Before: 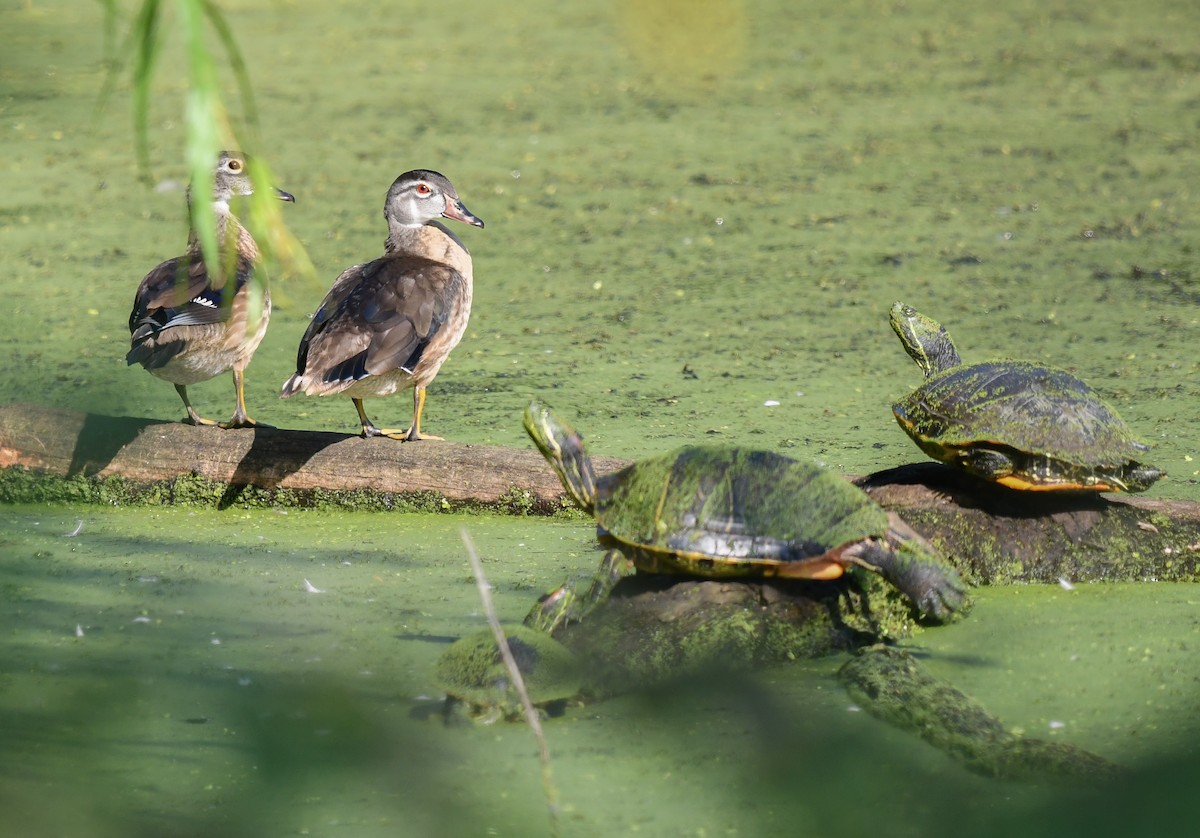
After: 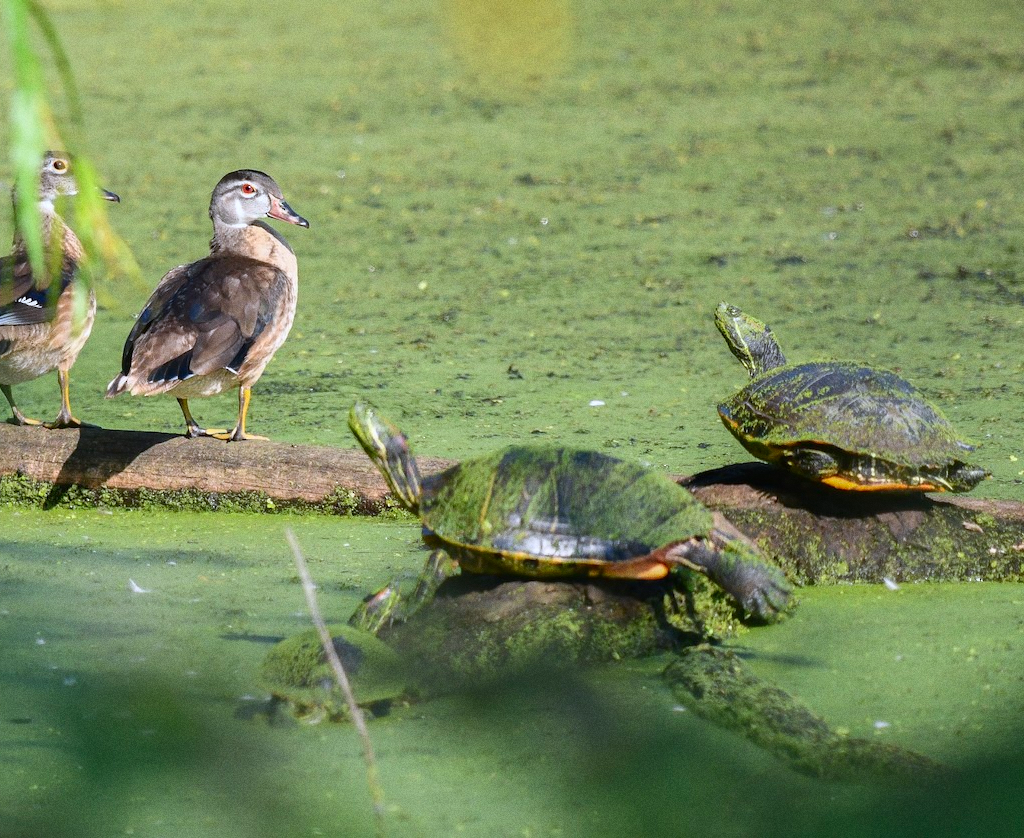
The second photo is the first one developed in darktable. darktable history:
crop and rotate: left 14.584%
grain: coarseness 3.21 ISO
contrast brightness saturation: contrast 0.09, saturation 0.28
color correction: highlights a* -0.772, highlights b* -8.92
